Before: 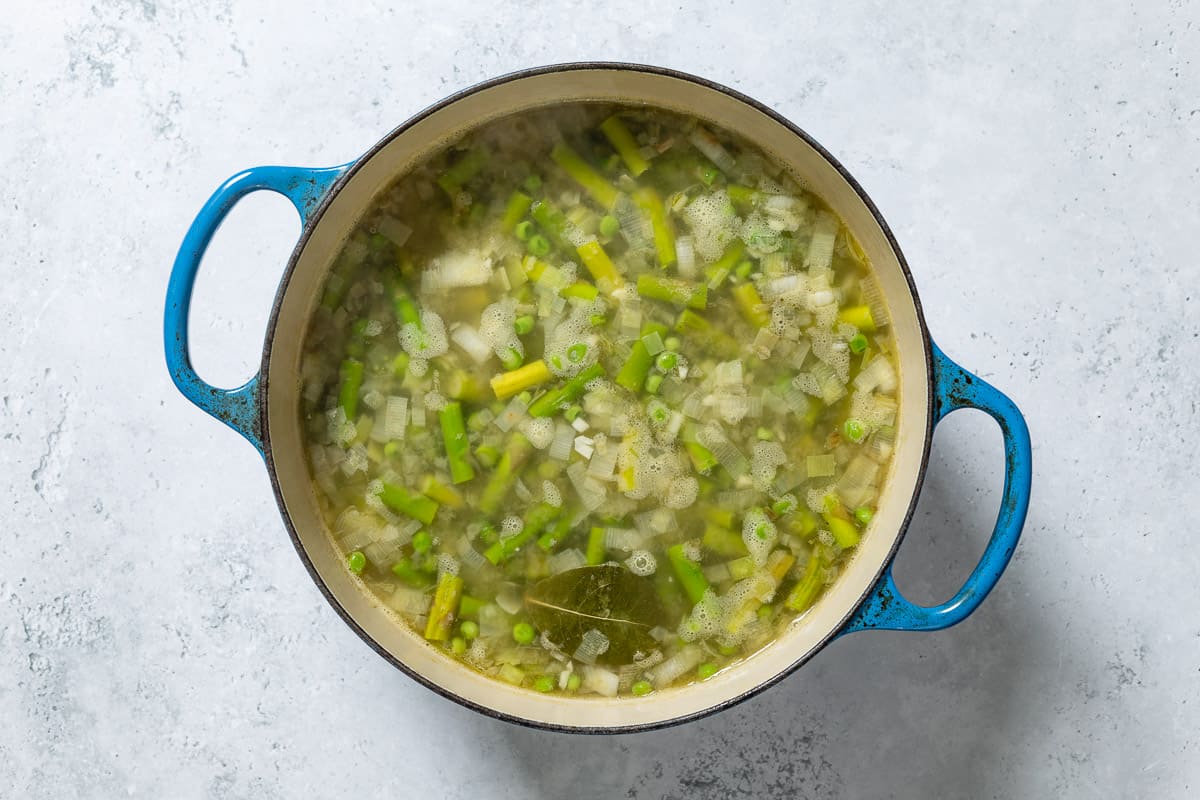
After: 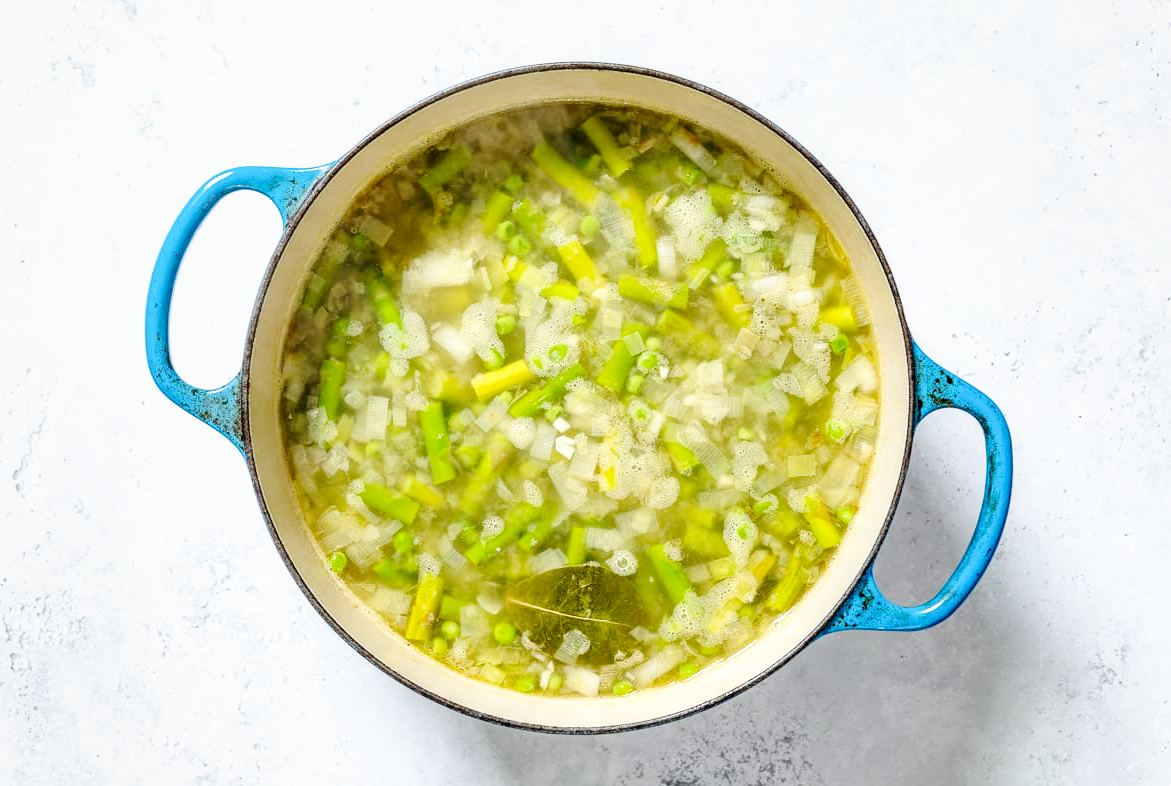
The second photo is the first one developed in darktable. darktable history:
base curve: curves: ch0 [(0, 0) (0.025, 0.046) (0.112, 0.277) (0.467, 0.74) (0.814, 0.929) (1, 0.942)], preserve colors none
crop and rotate: left 1.584%, right 0.764%, bottom 1.626%
contrast brightness saturation: brightness 0.095, saturation 0.193
local contrast: highlights 28%, shadows 76%, midtone range 0.747
